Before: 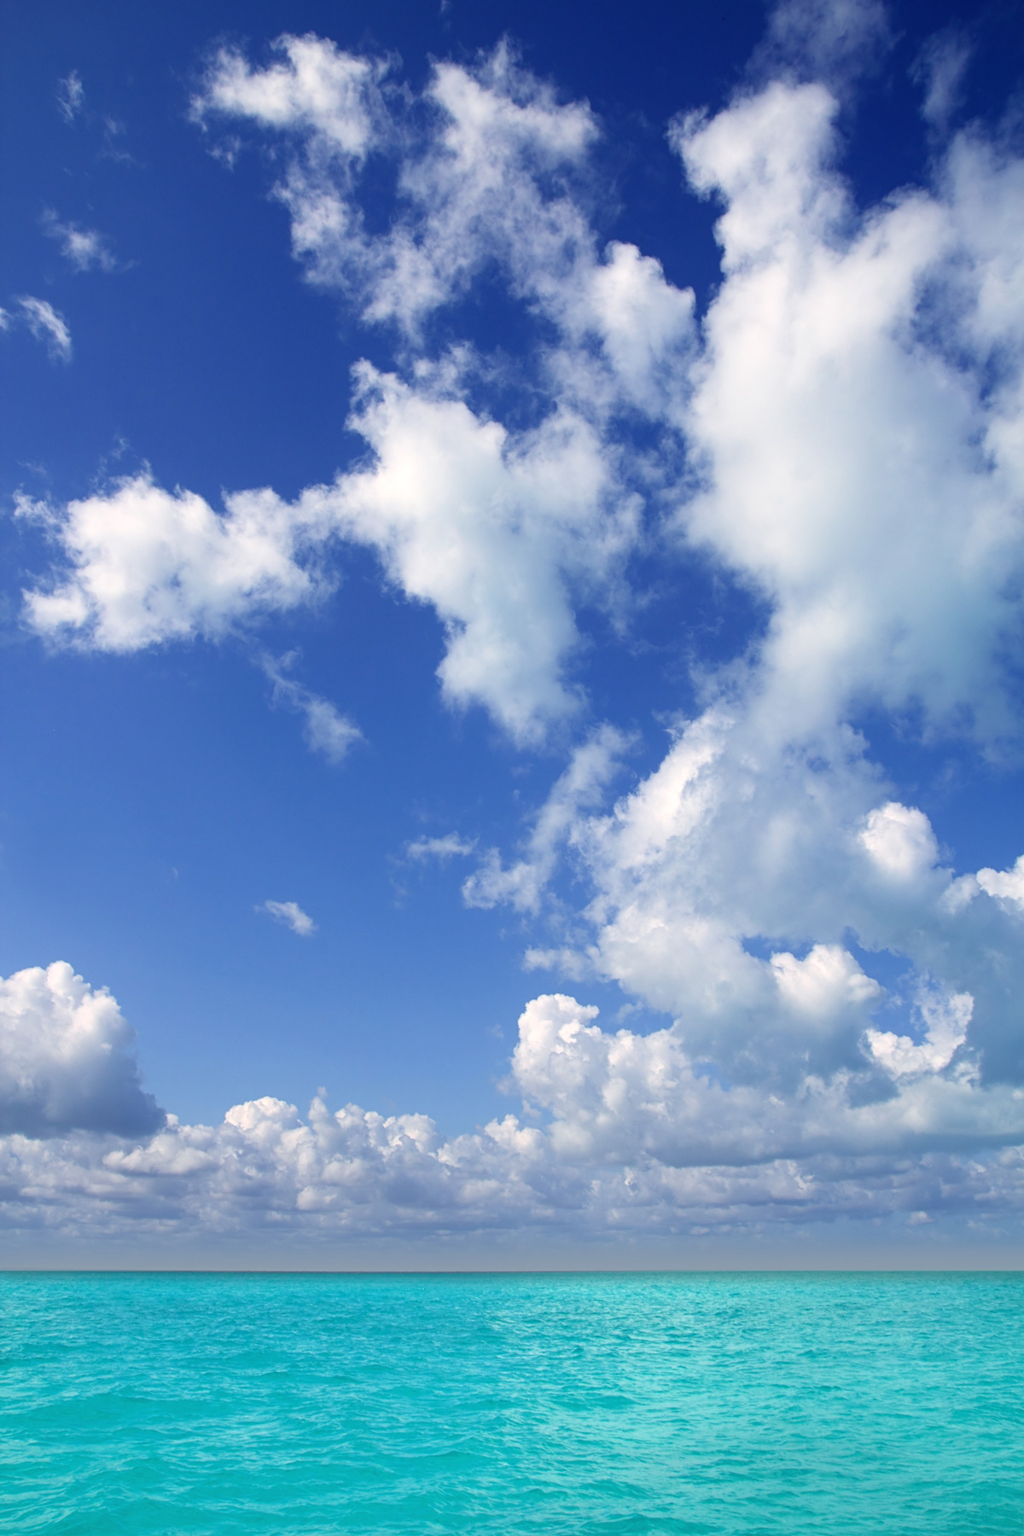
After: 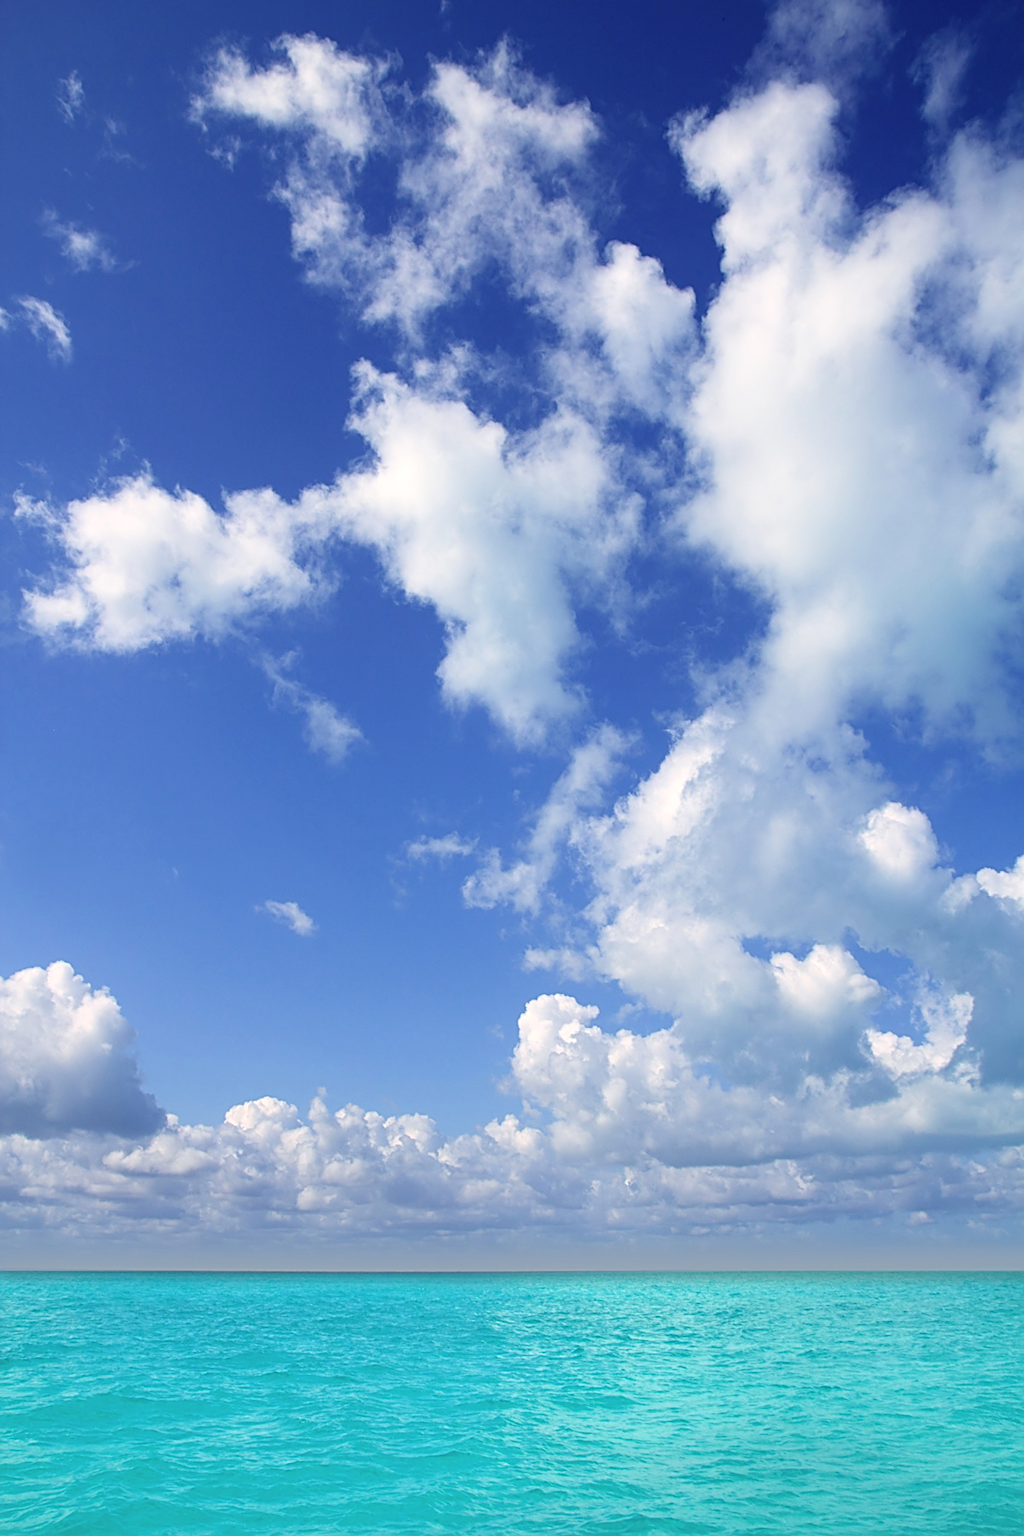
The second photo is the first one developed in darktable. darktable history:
sharpen: on, module defaults
contrast brightness saturation: contrast 0.051, brightness 0.058, saturation 0.013
